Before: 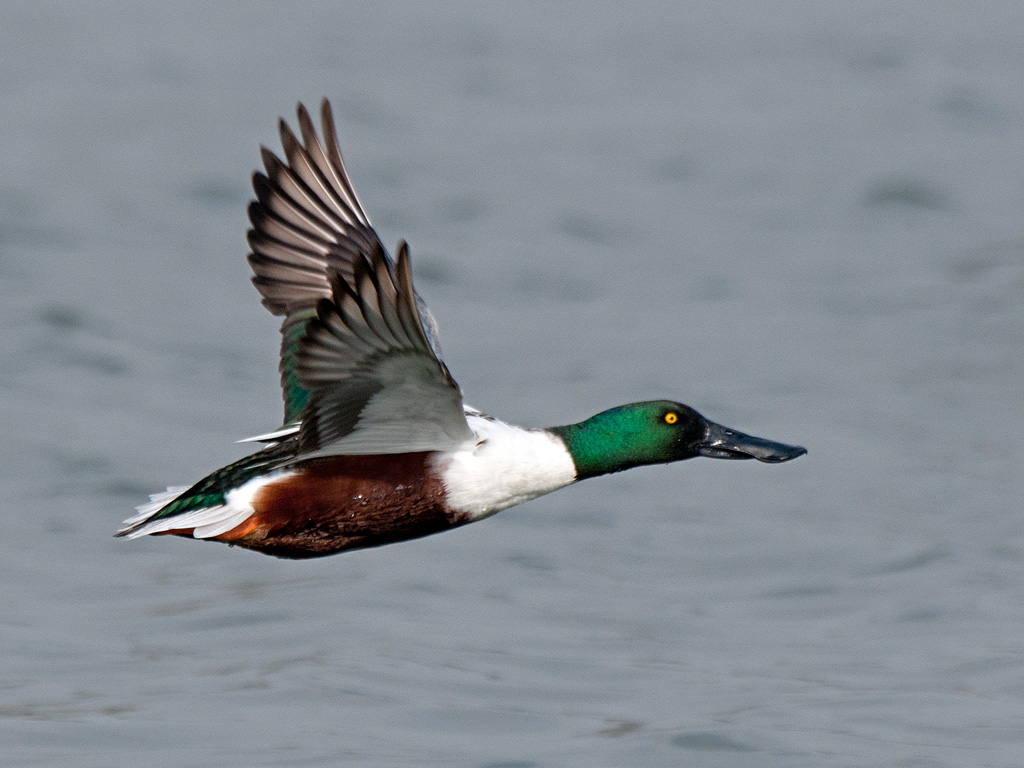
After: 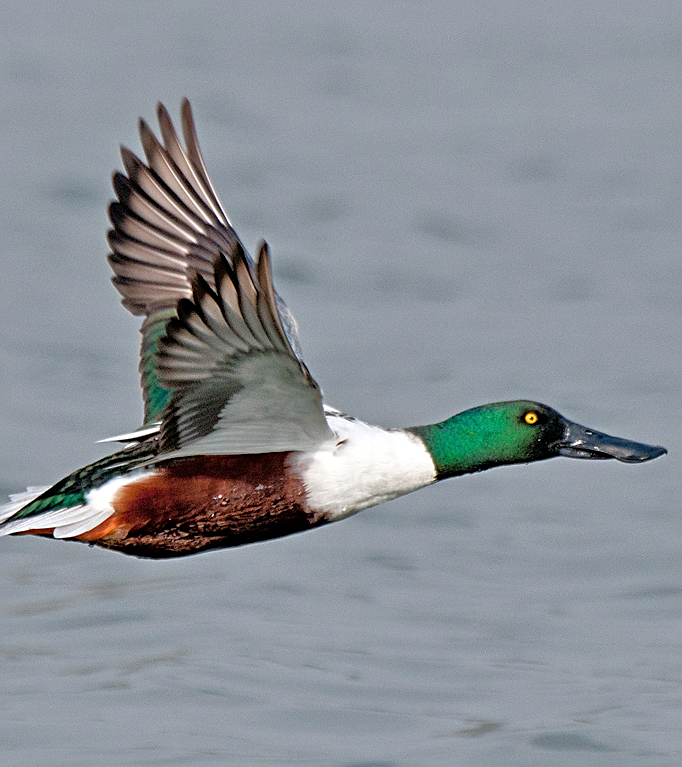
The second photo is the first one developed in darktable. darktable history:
crop and rotate: left 13.764%, right 19.572%
tone equalizer: -7 EV 0.151 EV, -6 EV 0.59 EV, -5 EV 1.12 EV, -4 EV 1.33 EV, -3 EV 1.15 EV, -2 EV 0.6 EV, -1 EV 0.164 EV
sharpen: amount 0.491
